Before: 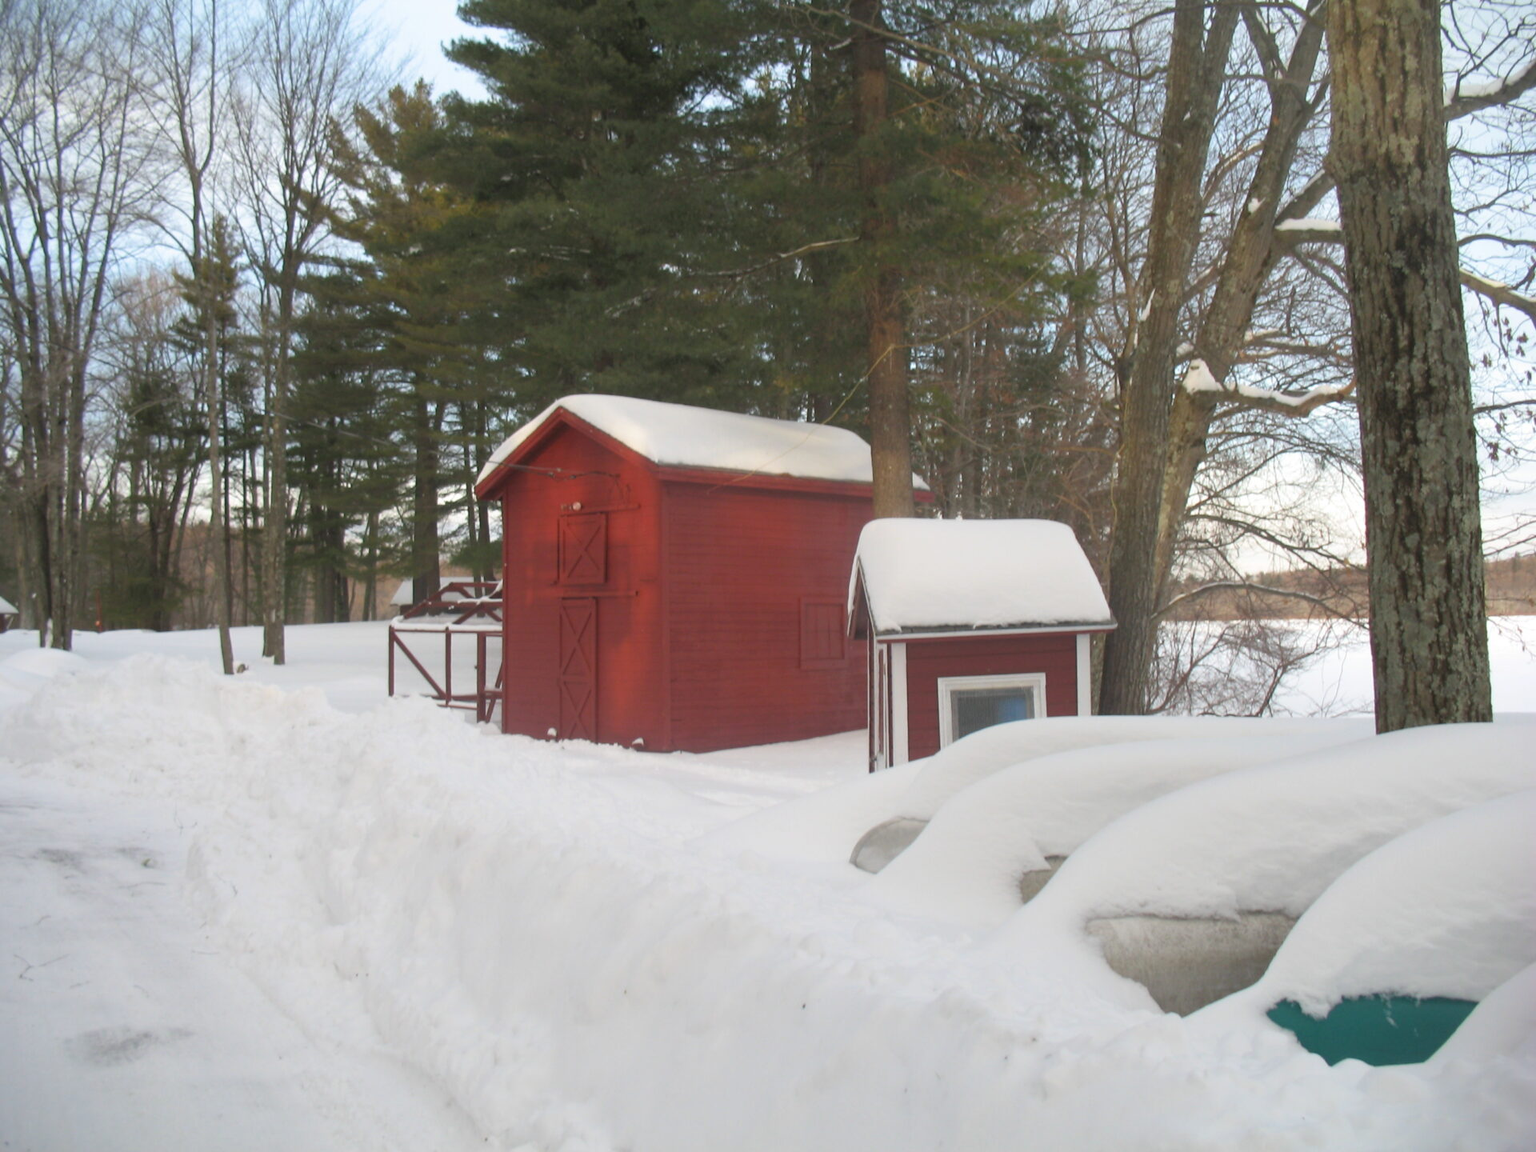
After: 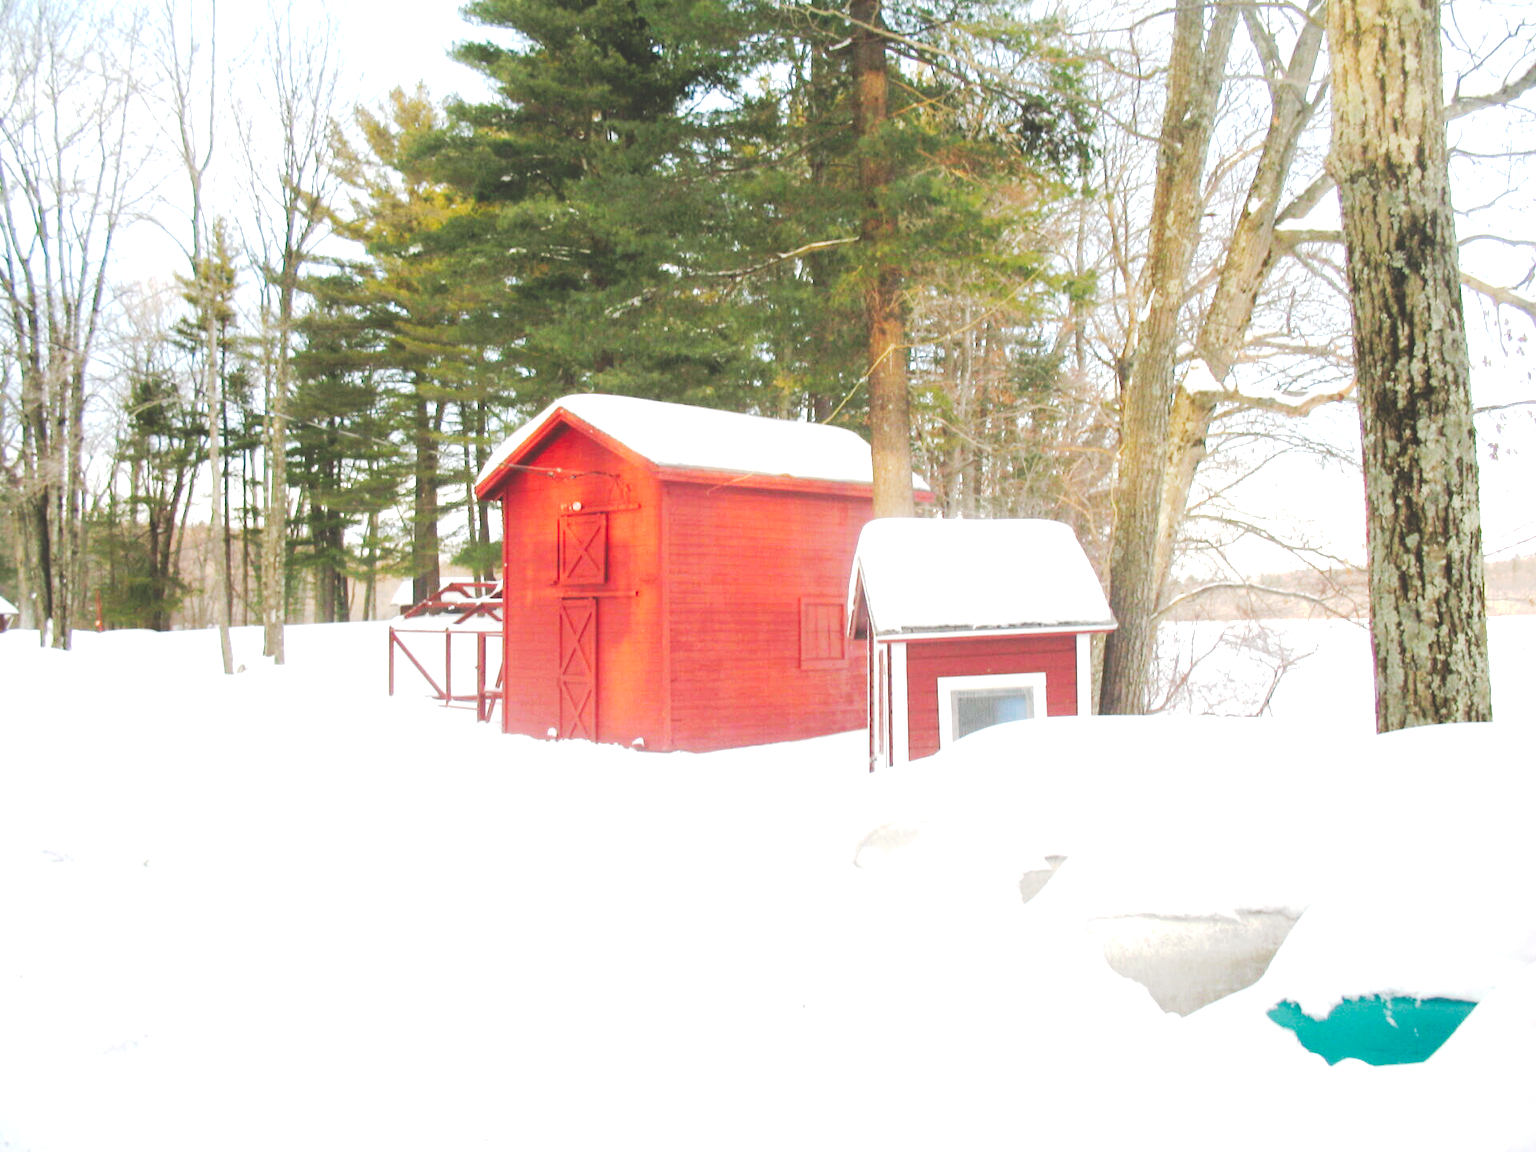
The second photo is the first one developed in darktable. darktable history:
exposure: black level correction 0, exposure 1.456 EV, compensate exposure bias true, compensate highlight preservation false
tone curve: curves: ch0 [(0, 0) (0.003, 0.184) (0.011, 0.184) (0.025, 0.189) (0.044, 0.192) (0.069, 0.194) (0.1, 0.2) (0.136, 0.202) (0.177, 0.206) (0.224, 0.214) (0.277, 0.243) (0.335, 0.297) (0.399, 0.39) (0.468, 0.508) (0.543, 0.653) (0.623, 0.754) (0.709, 0.834) (0.801, 0.887) (0.898, 0.925) (1, 1)], preserve colors none
